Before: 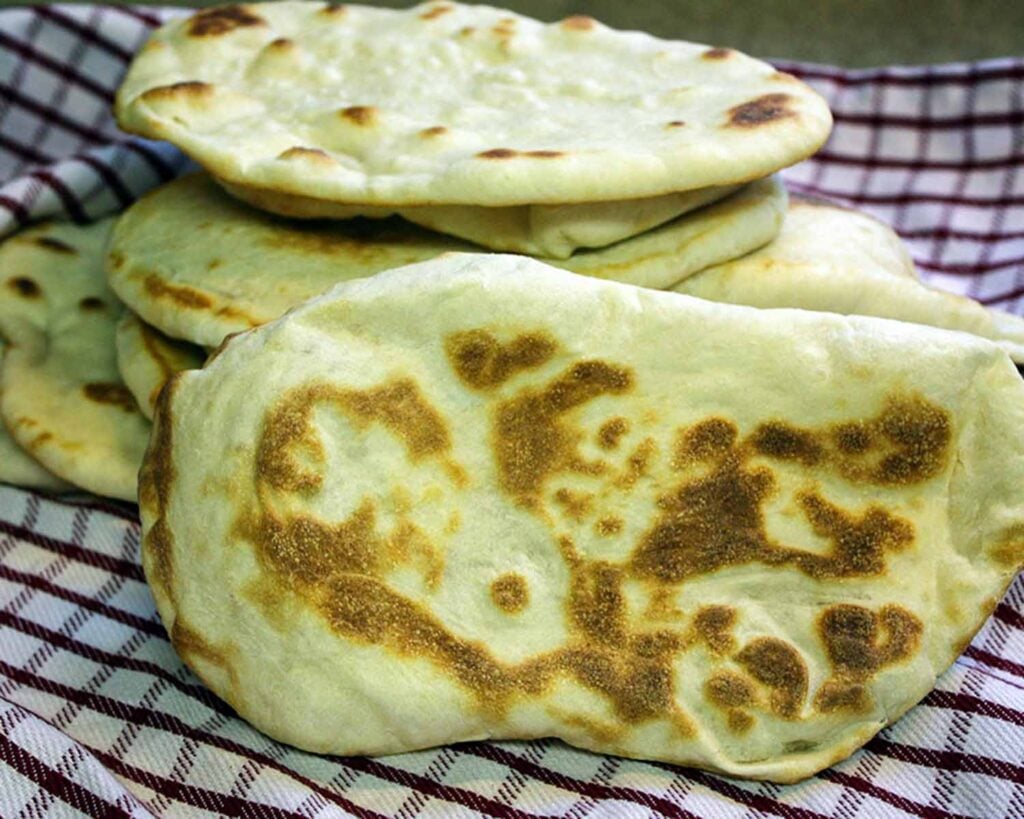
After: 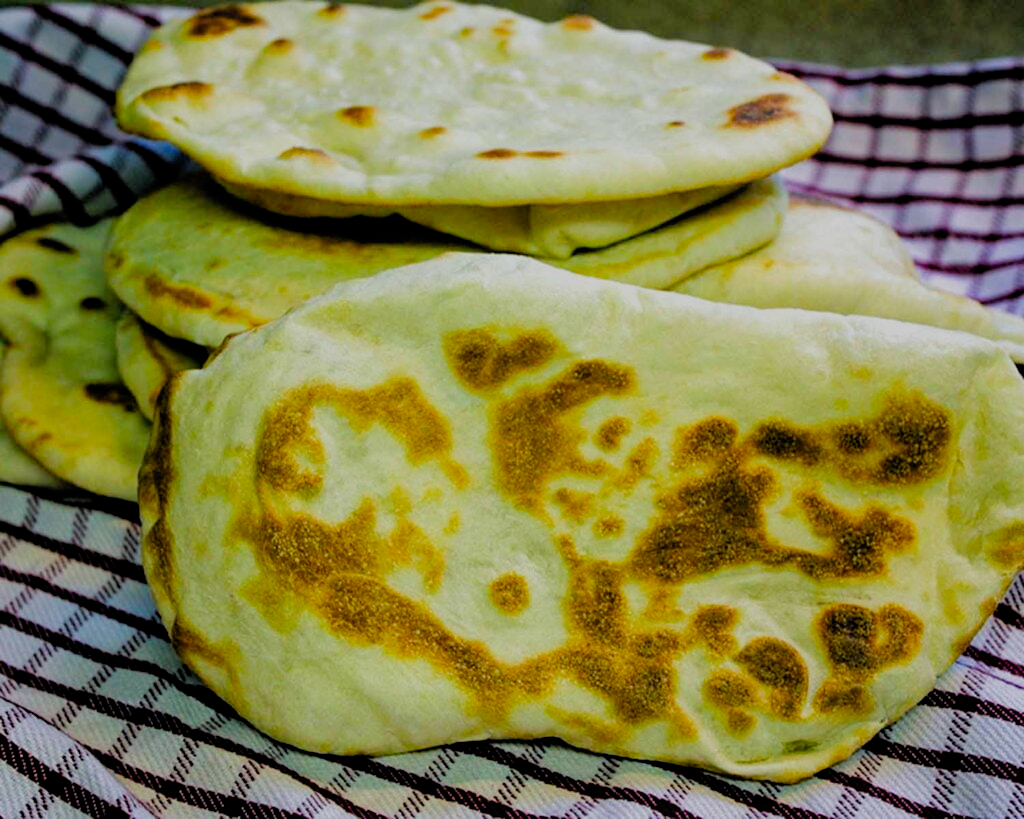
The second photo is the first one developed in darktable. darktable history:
haze removal: compatibility mode true, adaptive false
filmic rgb: black relative exposure -4.4 EV, white relative exposure 5 EV, threshold 3 EV, hardness 2.23, latitude 40.06%, contrast 1.15, highlights saturation mix 10%, shadows ↔ highlights balance 1.04%, preserve chrominance RGB euclidean norm (legacy), color science v4 (2020), enable highlight reconstruction true
